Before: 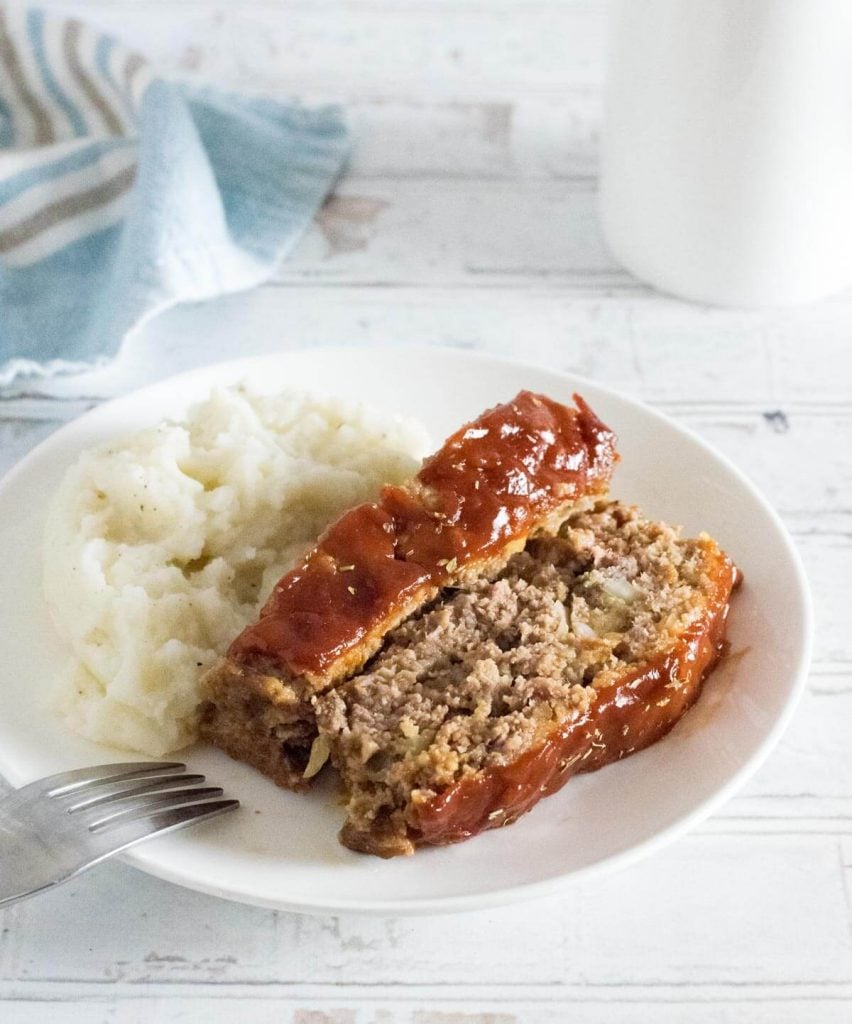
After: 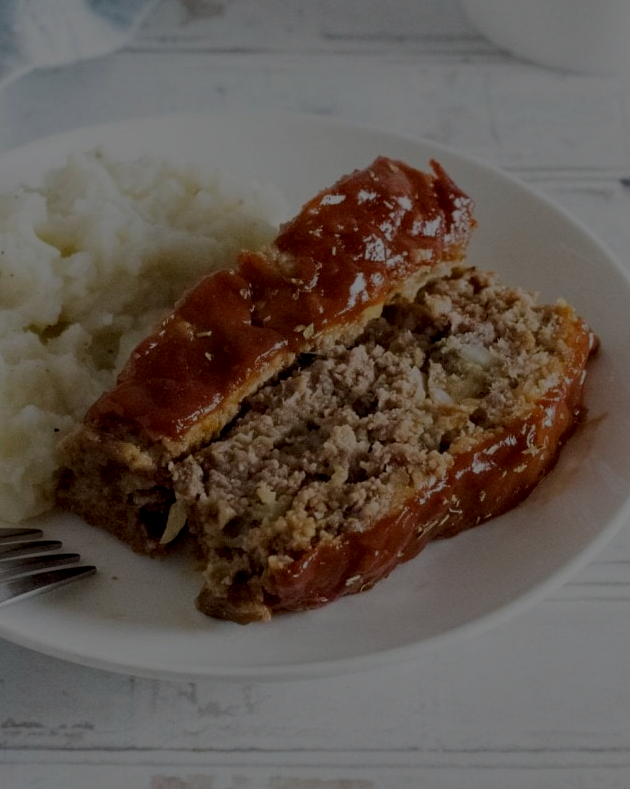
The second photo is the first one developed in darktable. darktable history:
crop: left 16.871%, top 22.857%, right 9.116%
levels: levels [0, 0.478, 1]
exposure: exposure -2.446 EV, compensate highlight preservation false
local contrast: on, module defaults
